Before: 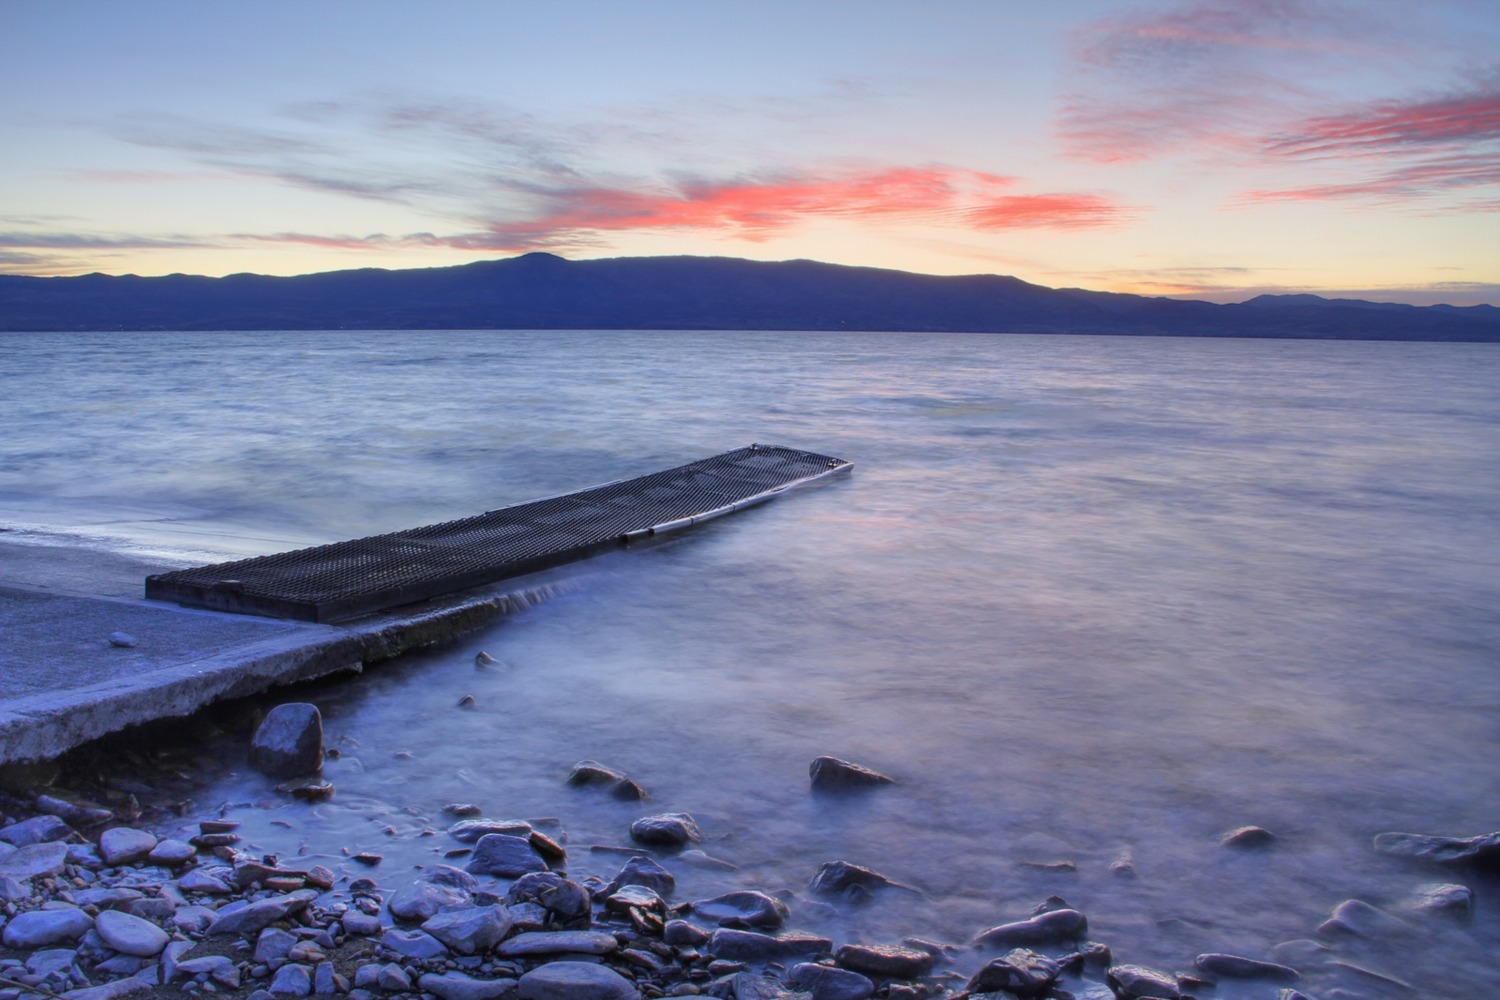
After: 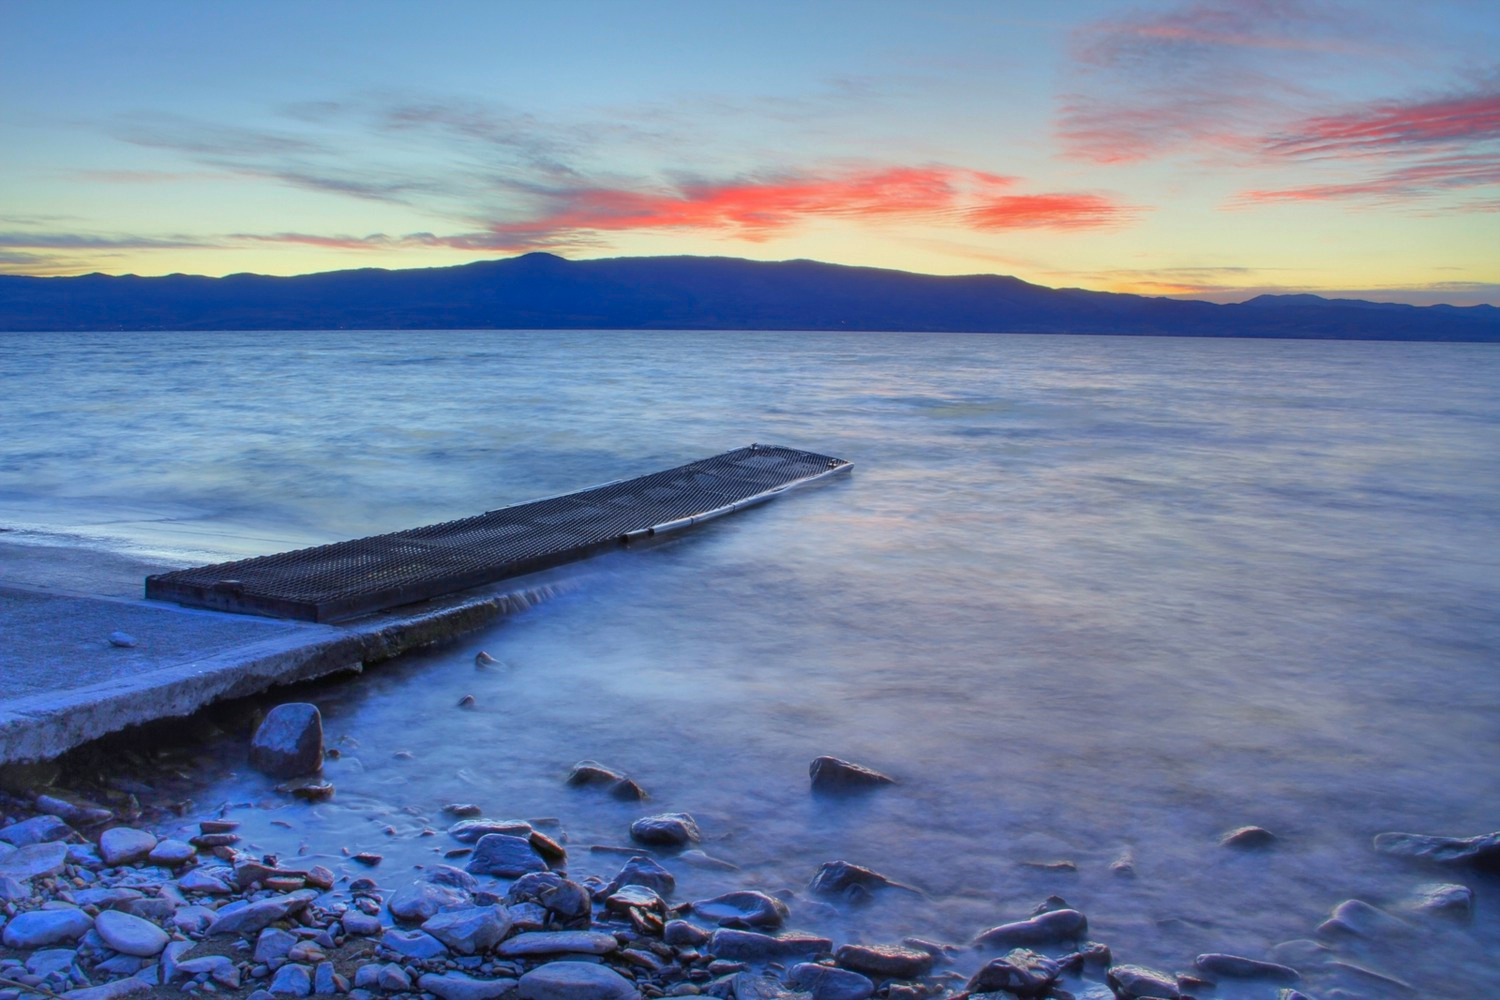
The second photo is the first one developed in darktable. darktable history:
shadows and highlights: on, module defaults
contrast brightness saturation: contrast 0.094, saturation 0.28
color correction: highlights a* -8.54, highlights b* 3.42
